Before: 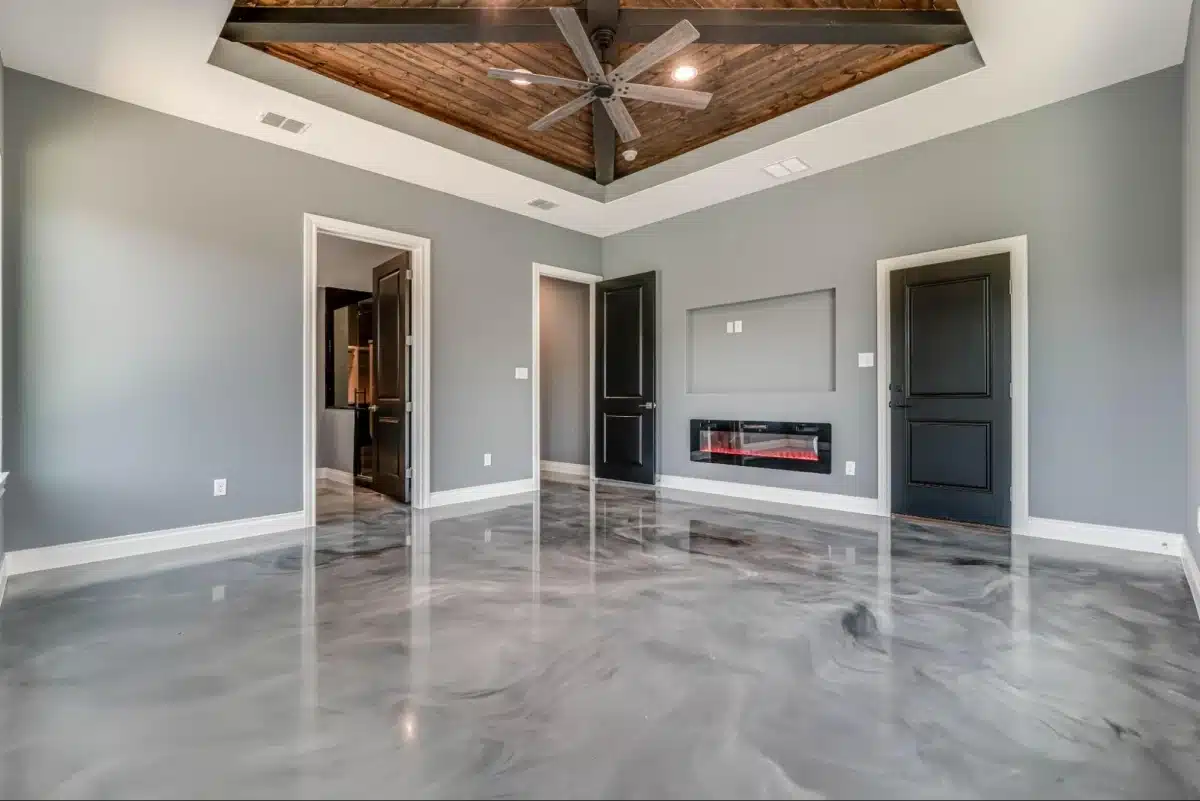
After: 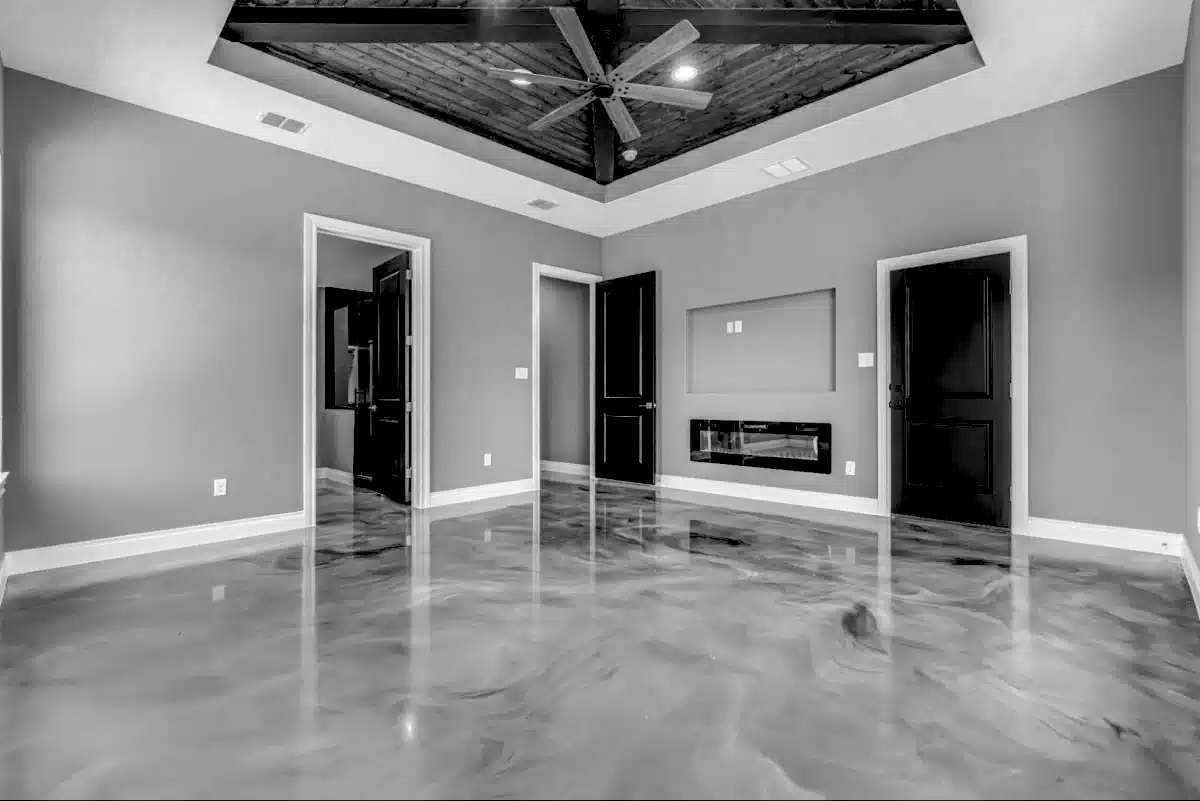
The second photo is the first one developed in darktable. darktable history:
rgb levels: levels [[0.034, 0.472, 0.904], [0, 0.5, 1], [0, 0.5, 1]]
monochrome: on, module defaults
color zones: curves: ch0 [(0, 0.48) (0.209, 0.398) (0.305, 0.332) (0.429, 0.493) (0.571, 0.5) (0.714, 0.5) (0.857, 0.5) (1, 0.48)]; ch1 [(0, 0.736) (0.143, 0.625) (0.225, 0.371) (0.429, 0.256) (0.571, 0.241) (0.714, 0.213) (0.857, 0.48) (1, 0.736)]; ch2 [(0, 0.448) (0.143, 0.498) (0.286, 0.5) (0.429, 0.5) (0.571, 0.5) (0.714, 0.5) (0.857, 0.5) (1, 0.448)]
